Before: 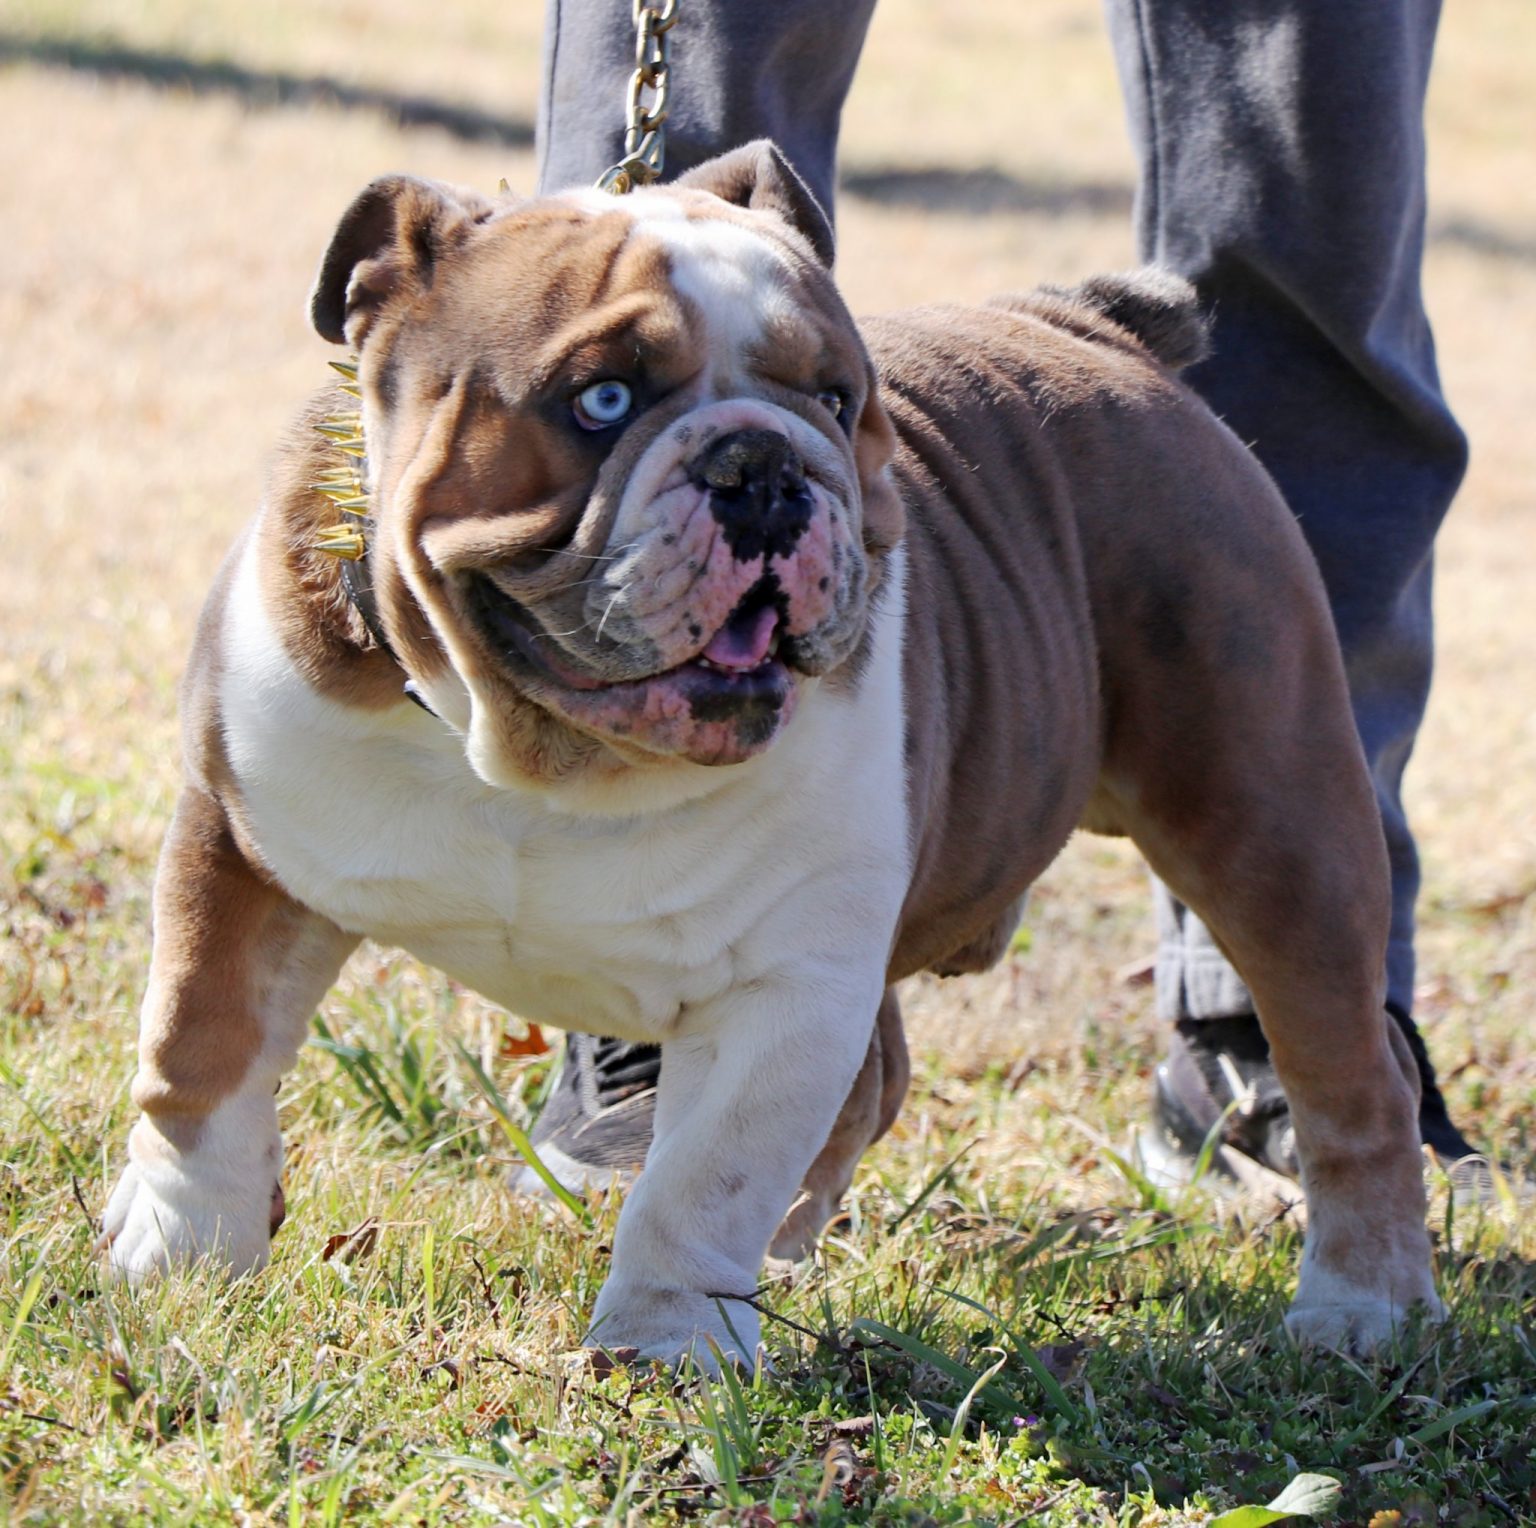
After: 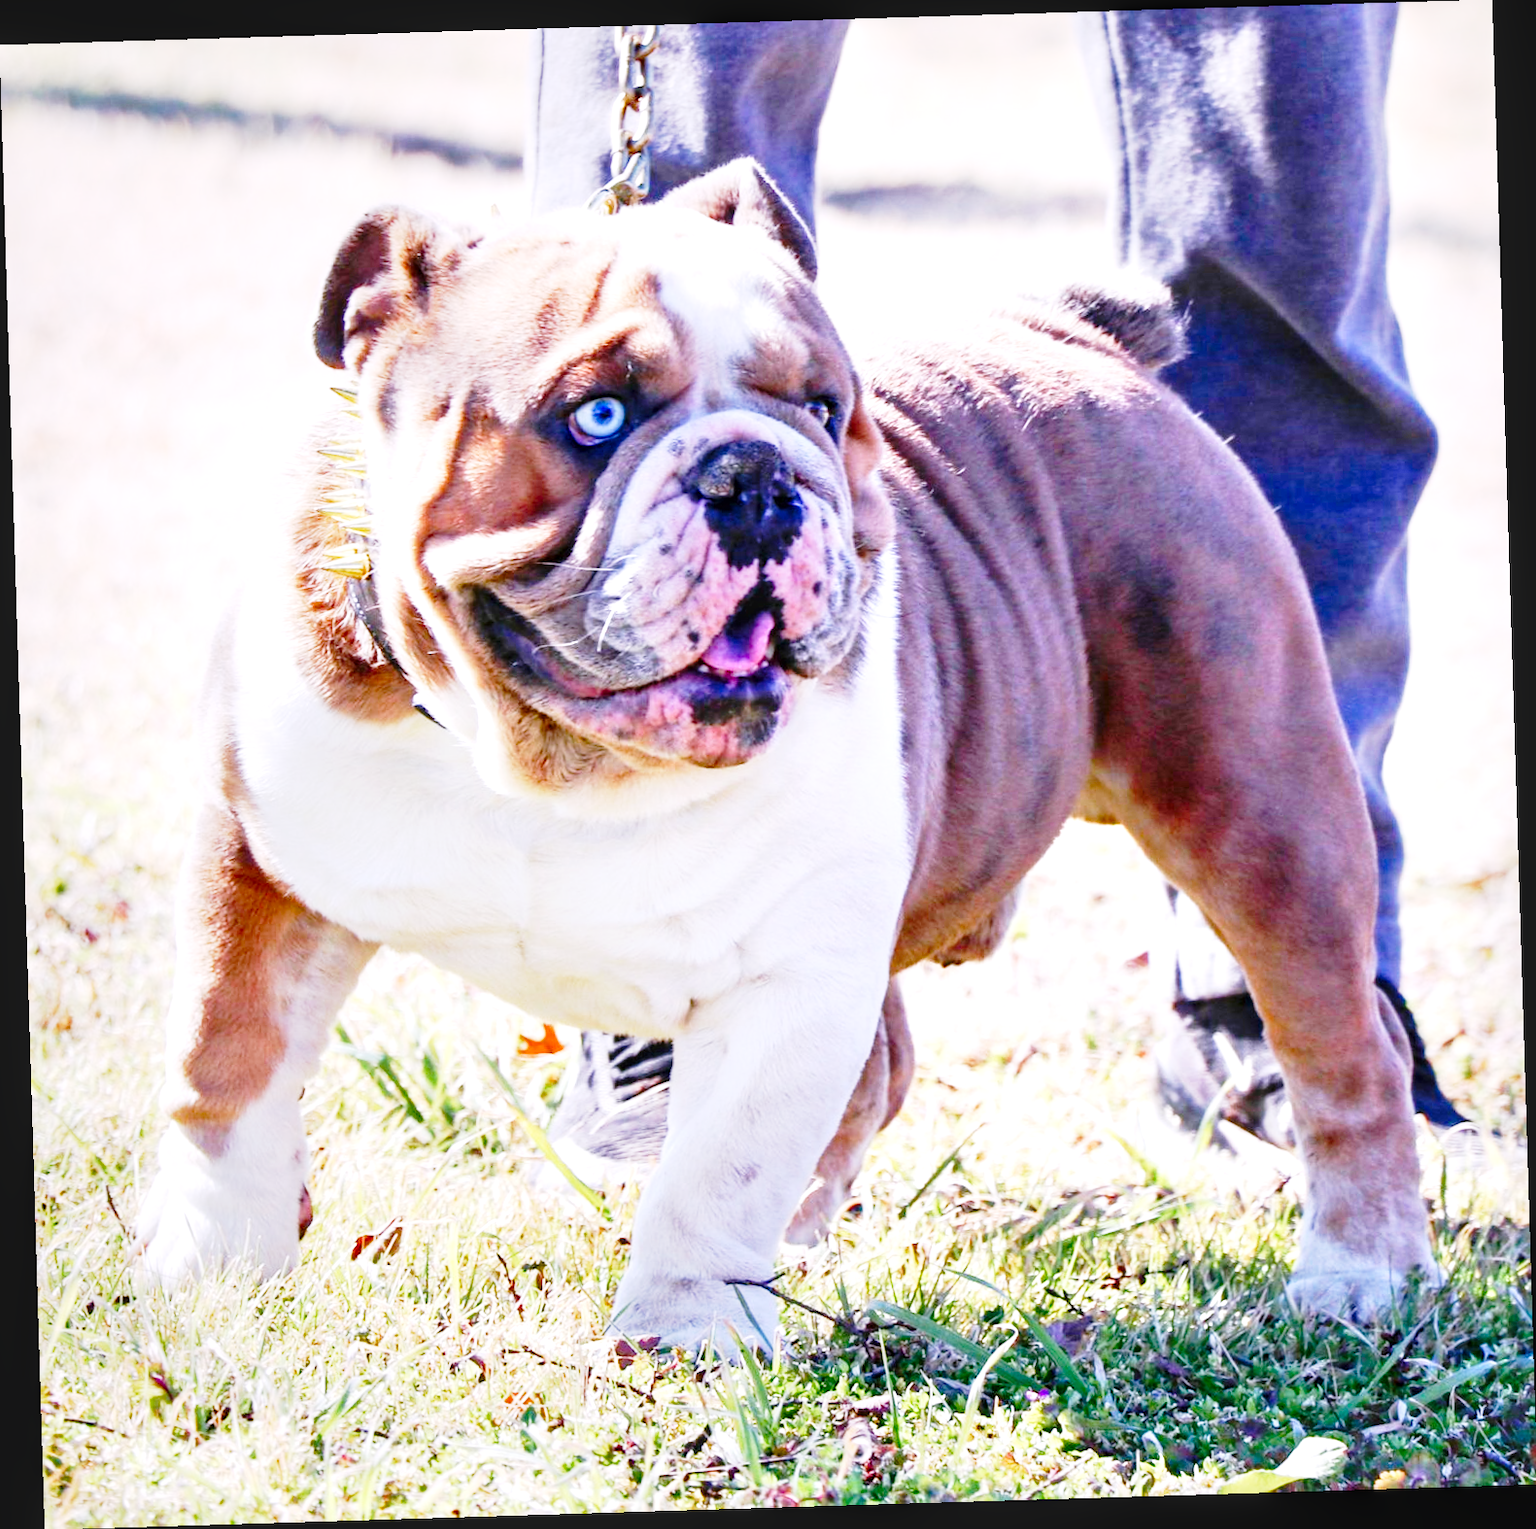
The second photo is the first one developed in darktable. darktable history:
local contrast: on, module defaults
base curve: curves: ch0 [(0, 0) (0.028, 0.03) (0.121, 0.232) (0.46, 0.748) (0.859, 0.968) (1, 1)], preserve colors none
color calibration: illuminant as shot in camera, x 0.358, y 0.373, temperature 4628.91 K
exposure: black level correction 0, exposure 1.388 EV, compensate exposure bias true, compensate highlight preservation false
rotate and perspective: rotation -1.75°, automatic cropping off
white balance: red 1.05, blue 1.072
color balance rgb: perceptual saturation grading › global saturation 20%, perceptual saturation grading › highlights -25%, perceptual saturation grading › shadows 50%
